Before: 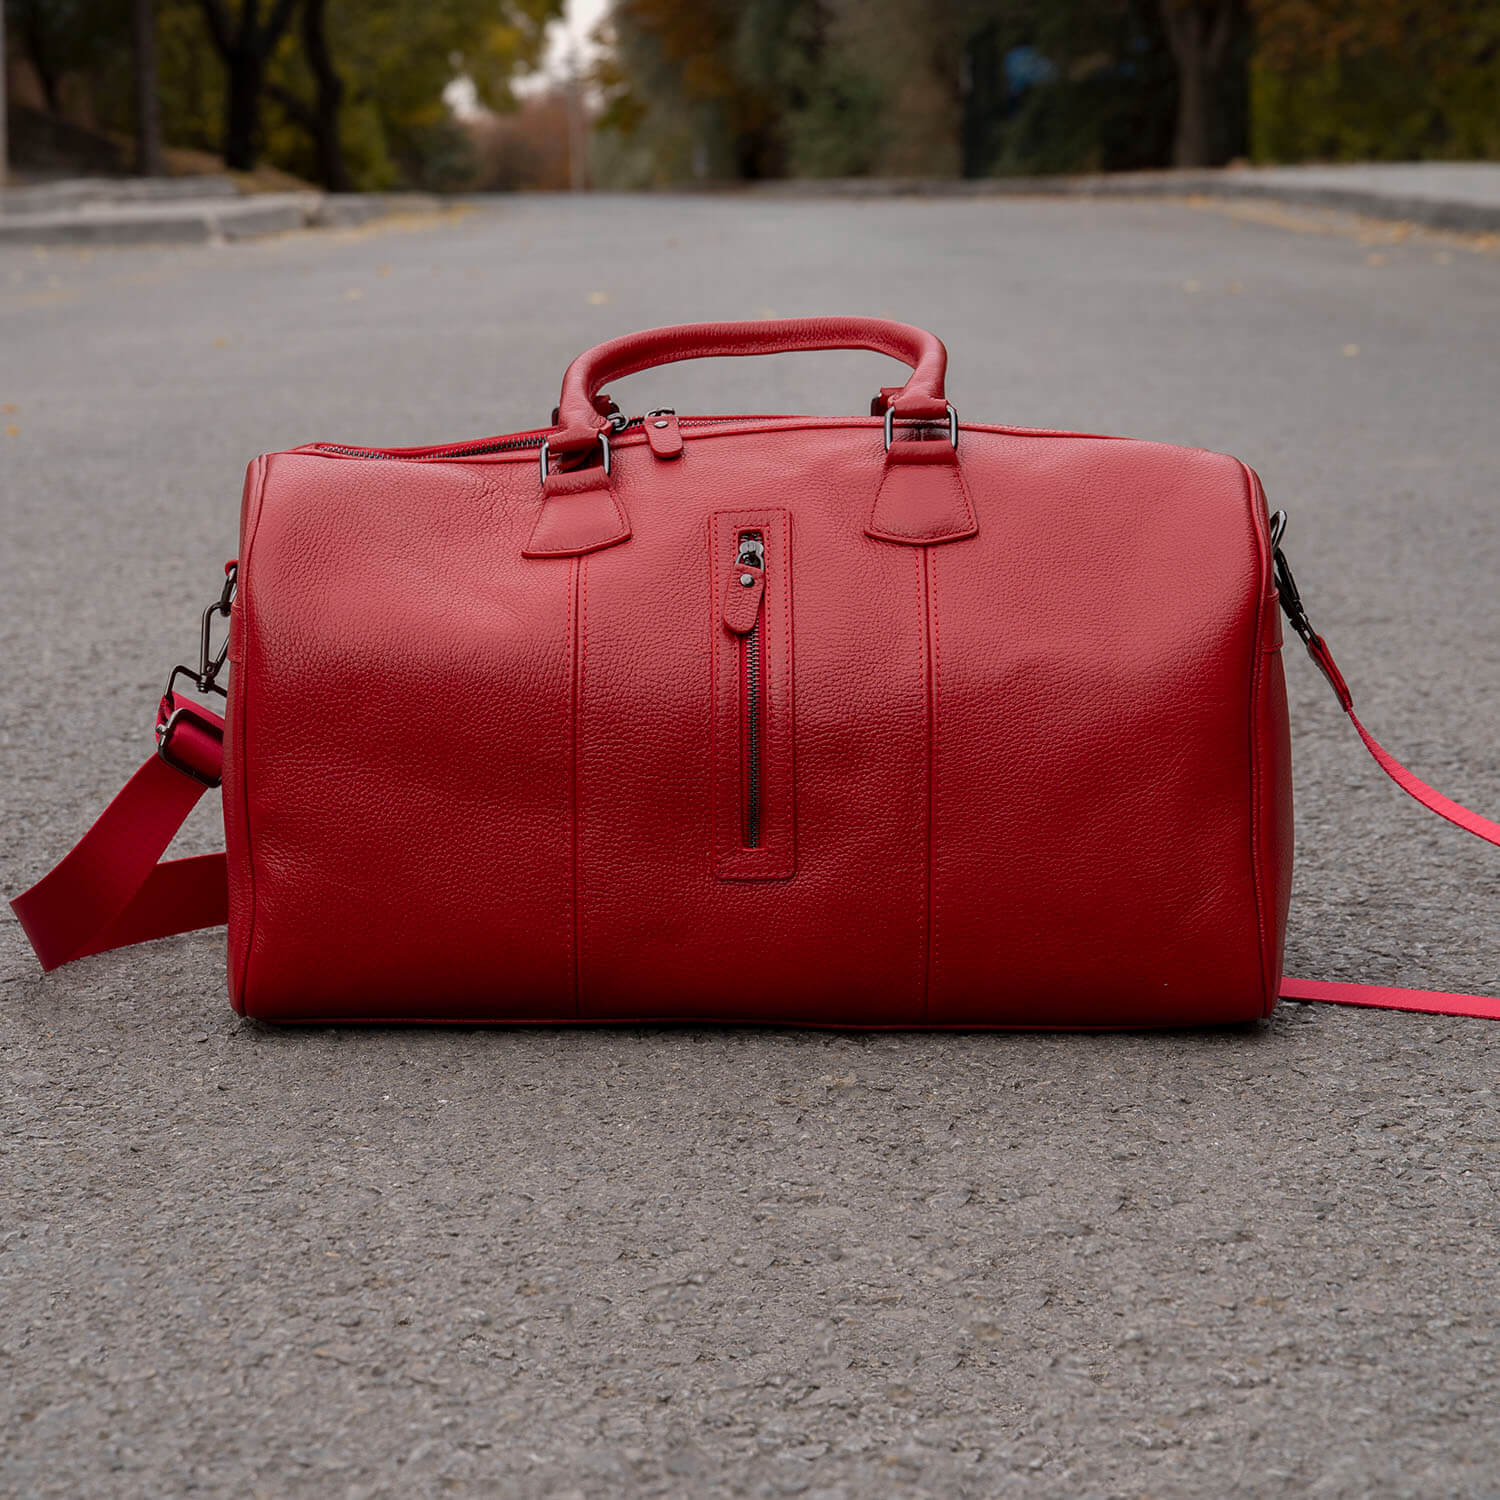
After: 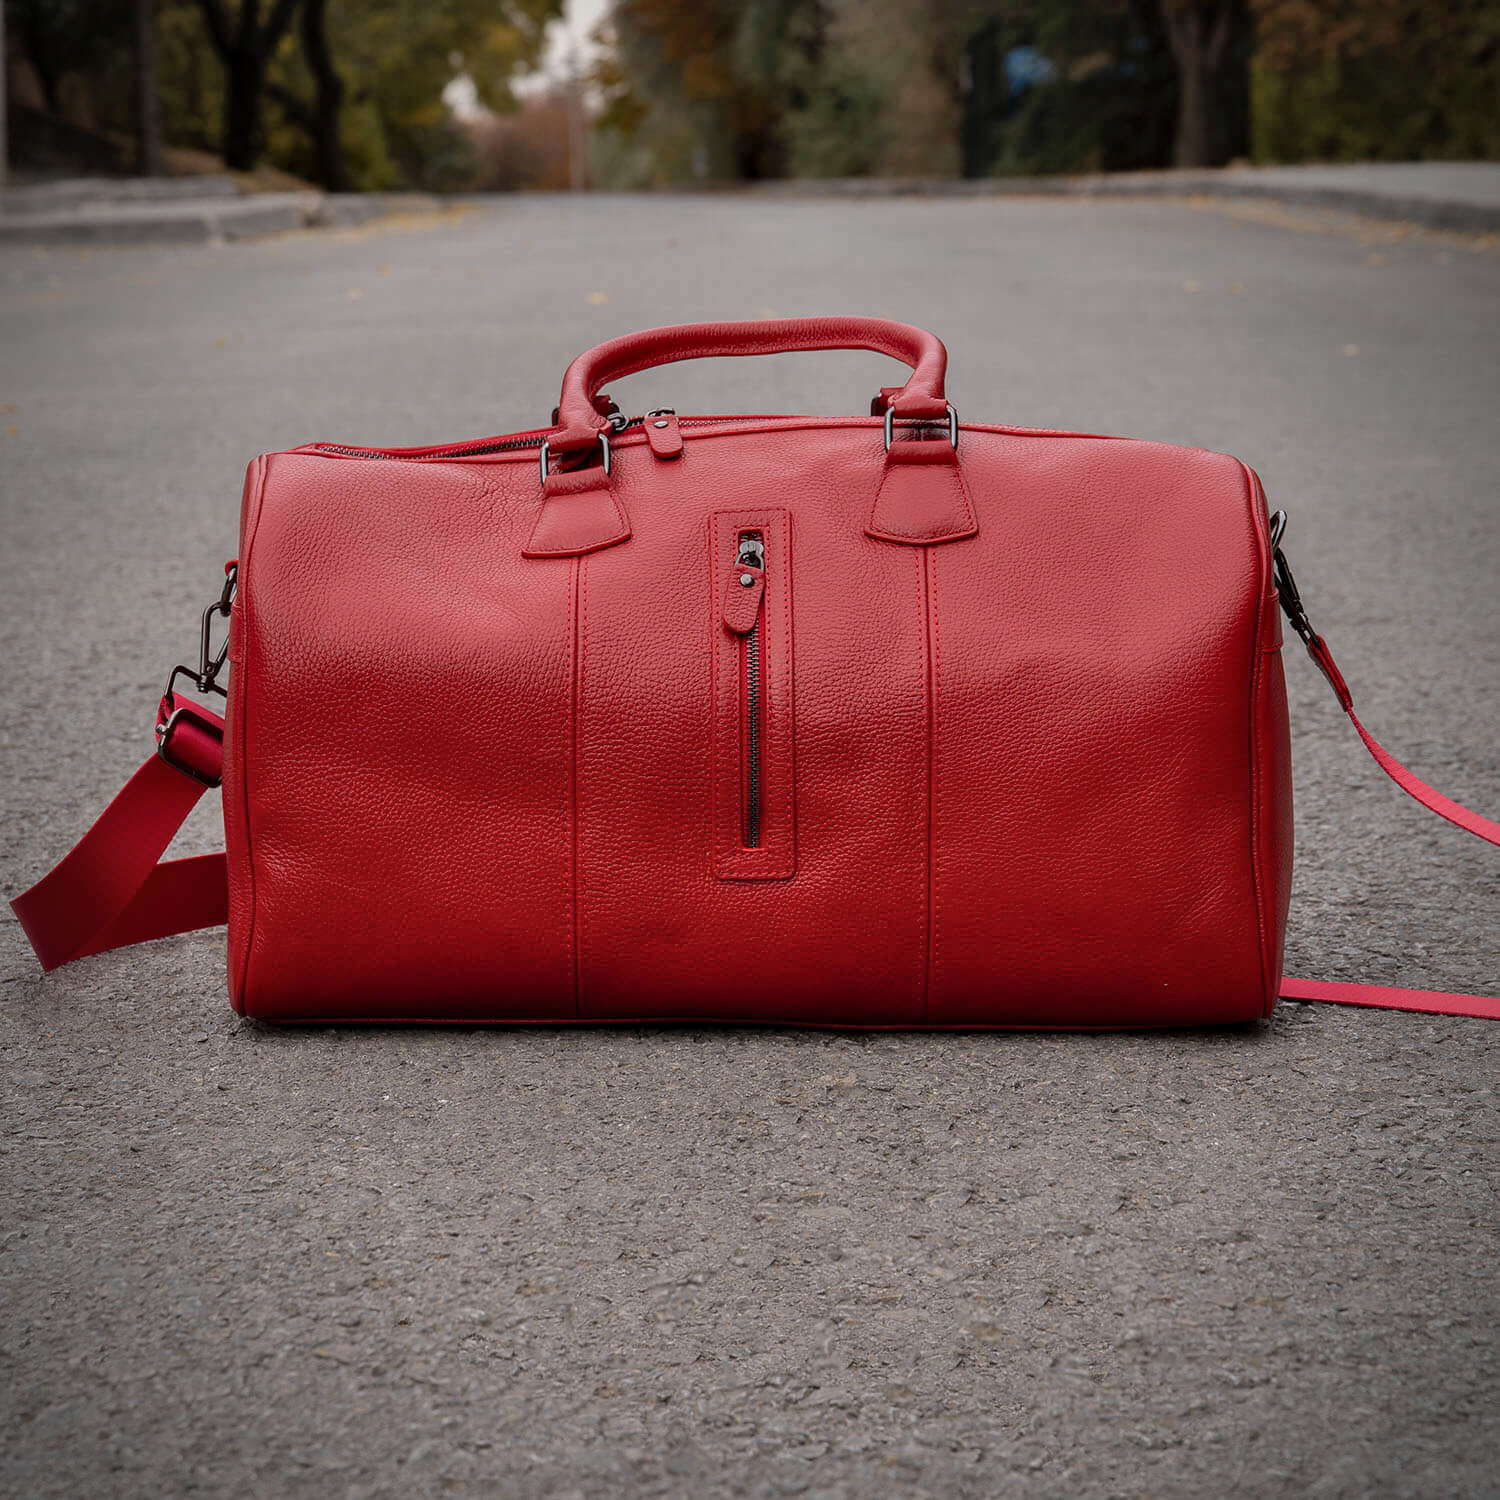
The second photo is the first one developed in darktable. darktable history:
shadows and highlights: shadows 58.24, highlights -60.29, soften with gaussian
vignetting: brightness -0.578, saturation -0.252, automatic ratio true
